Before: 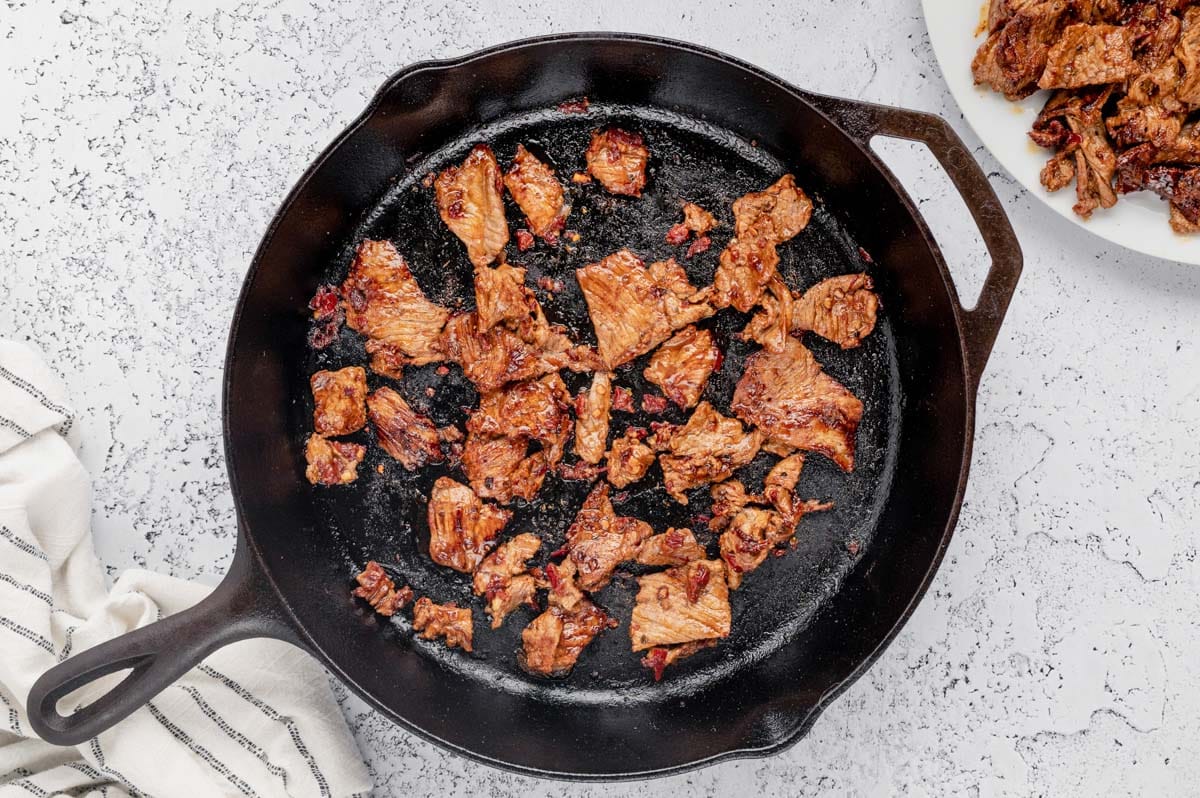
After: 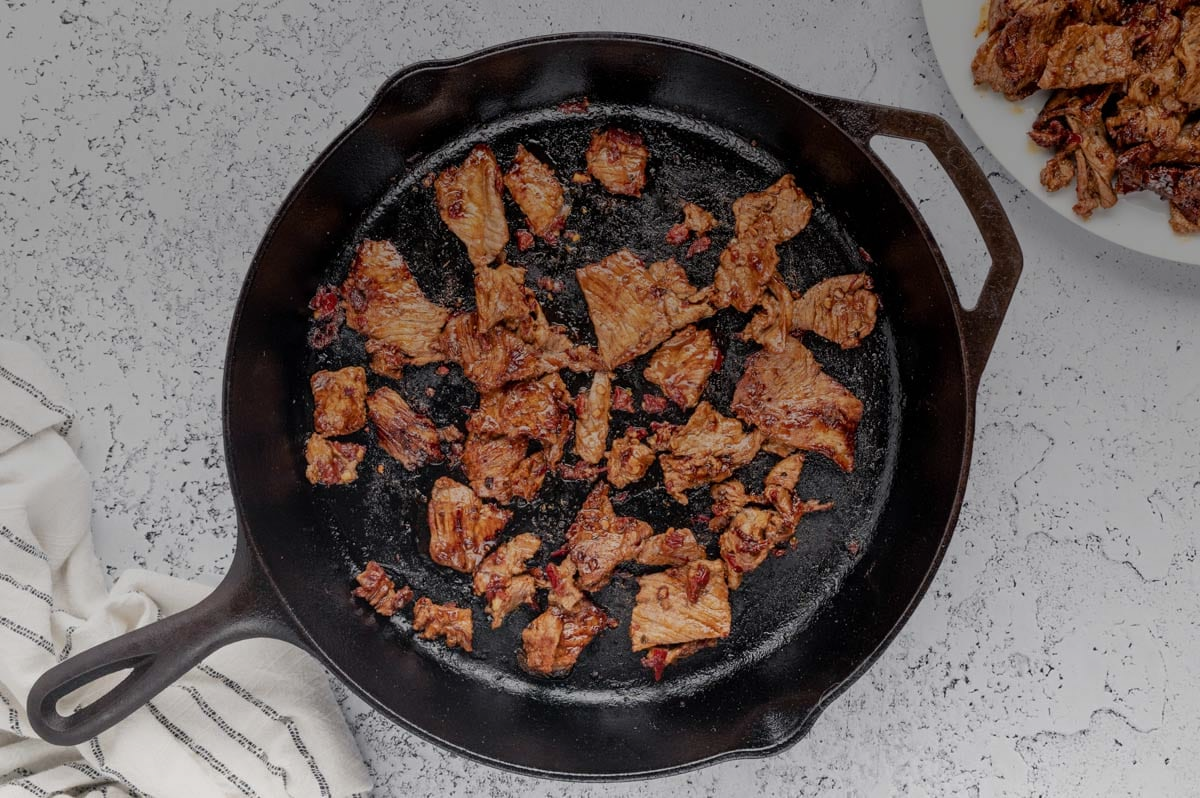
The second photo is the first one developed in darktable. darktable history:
graduated density: rotation 5.63°, offset 76.9
